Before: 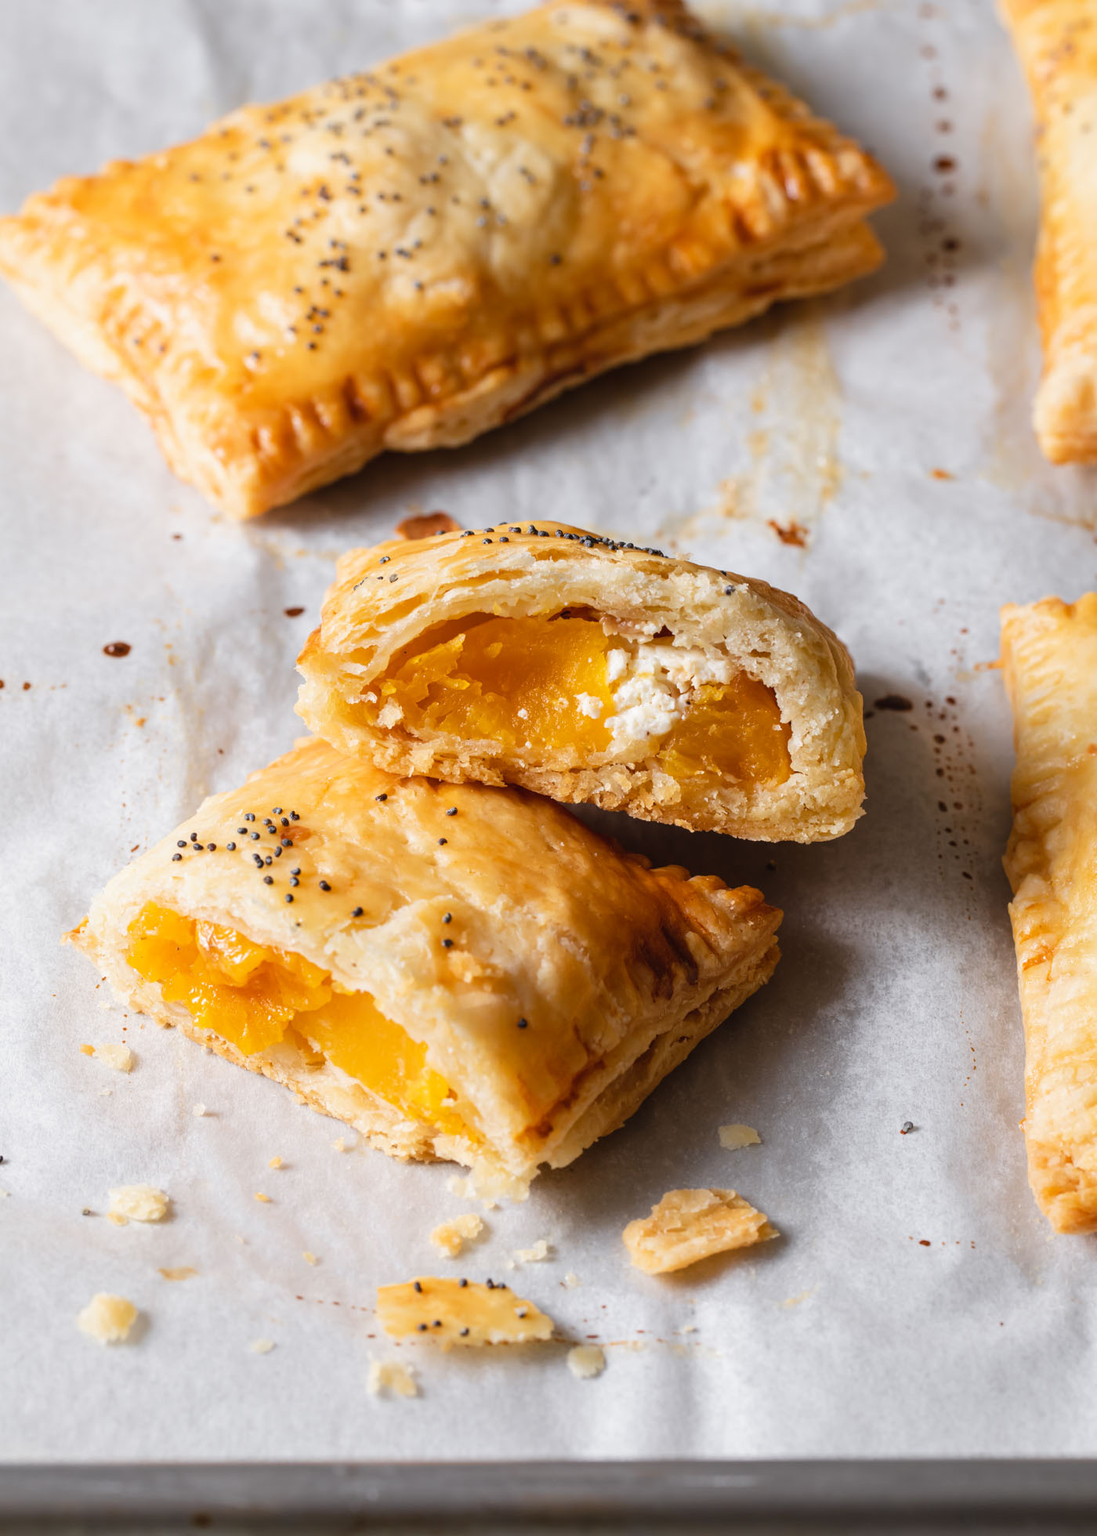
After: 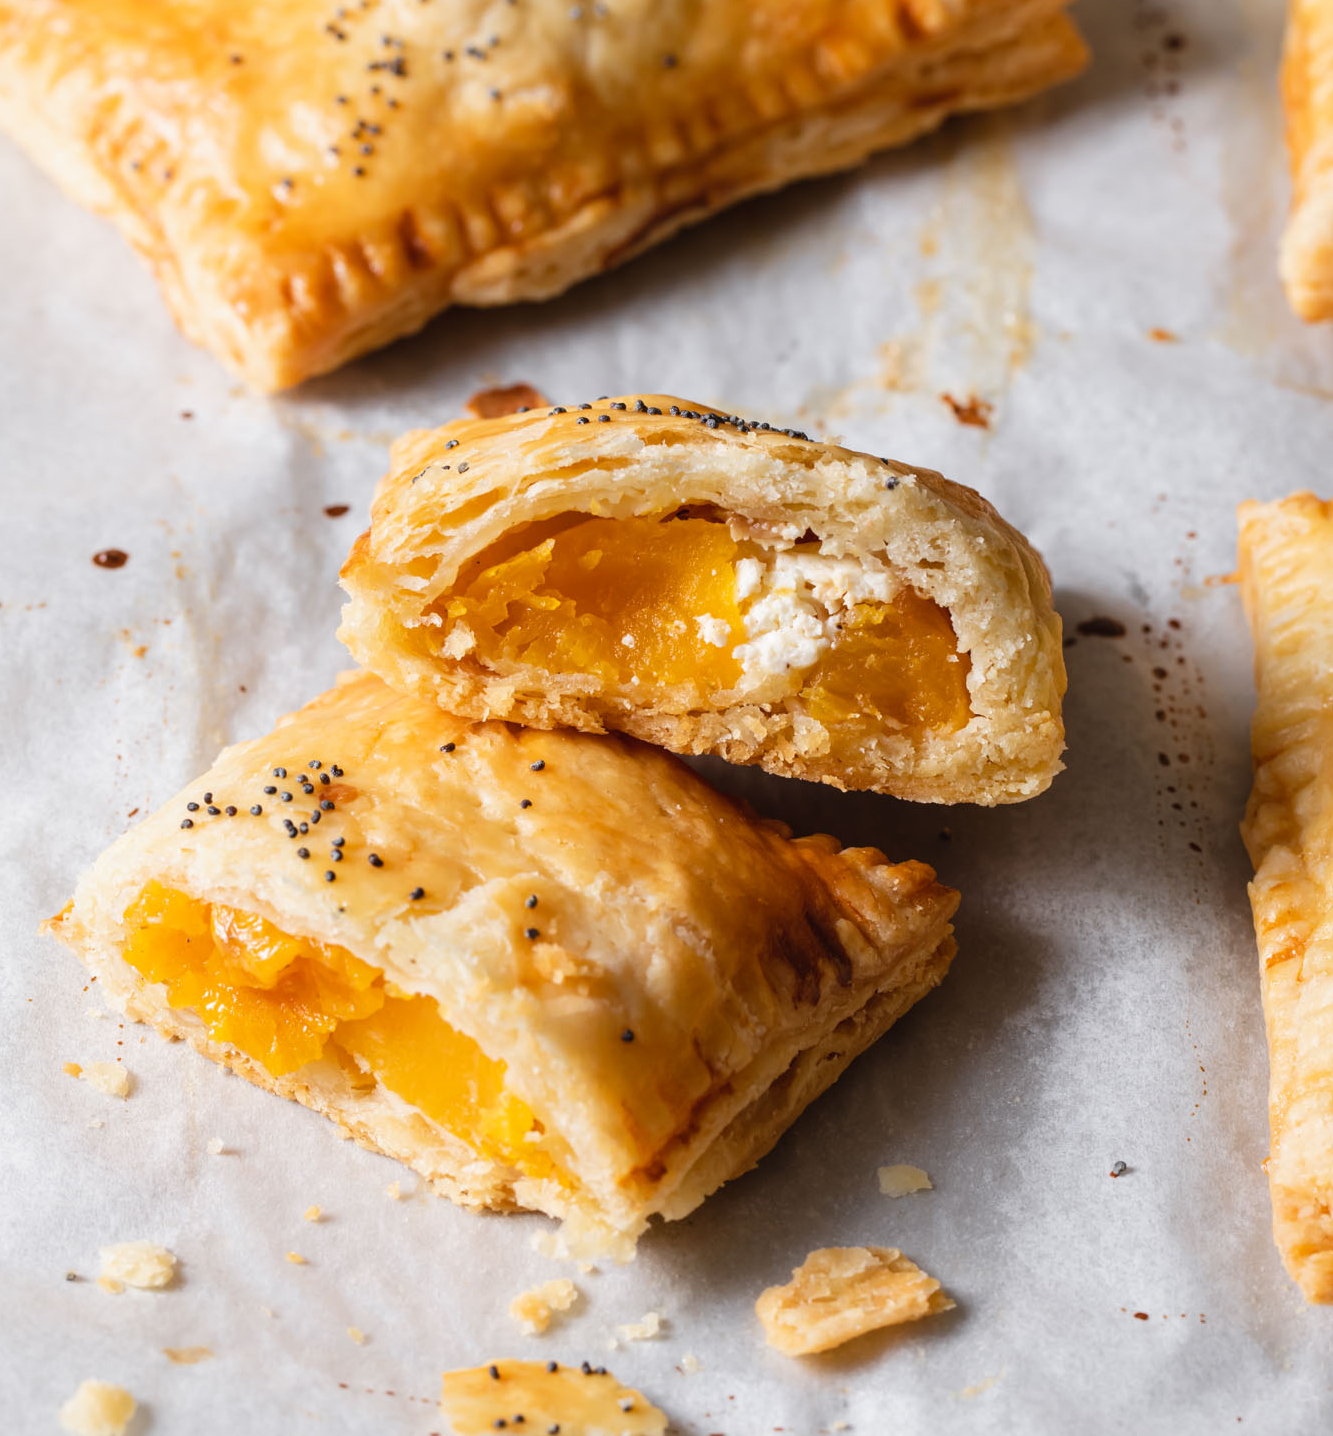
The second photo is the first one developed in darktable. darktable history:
crop and rotate: left 2.786%, top 13.832%, right 1.968%, bottom 12.852%
tone equalizer: on, module defaults
